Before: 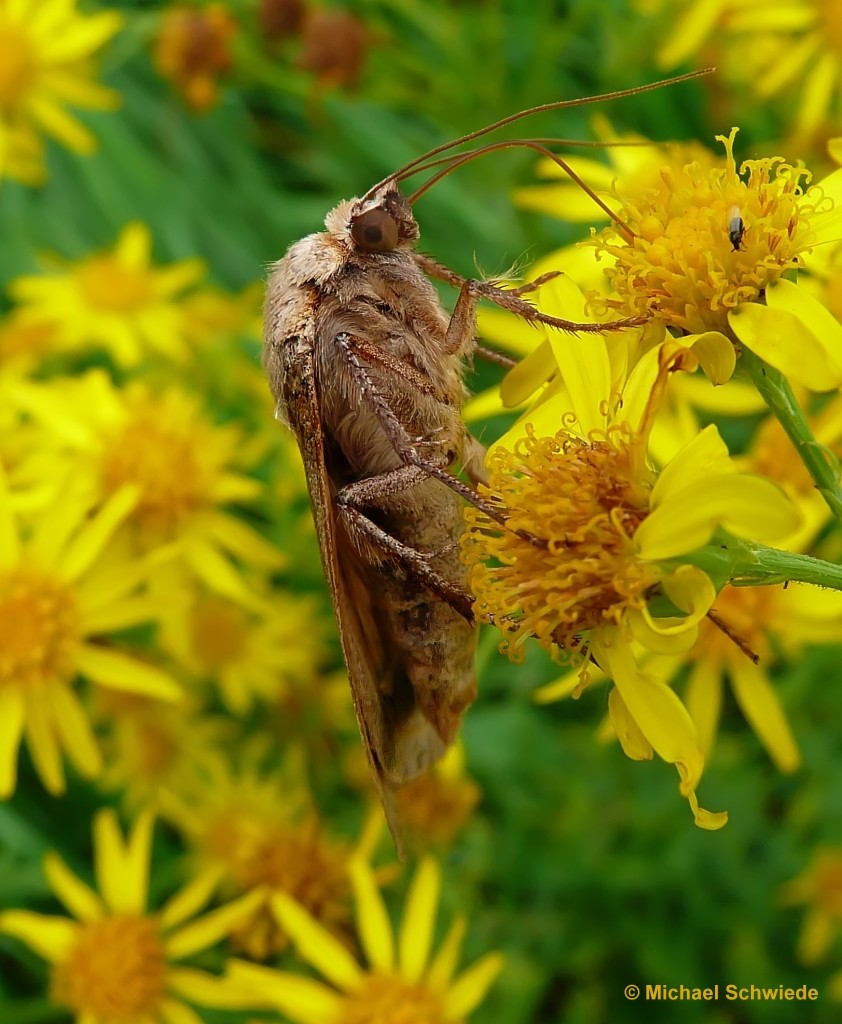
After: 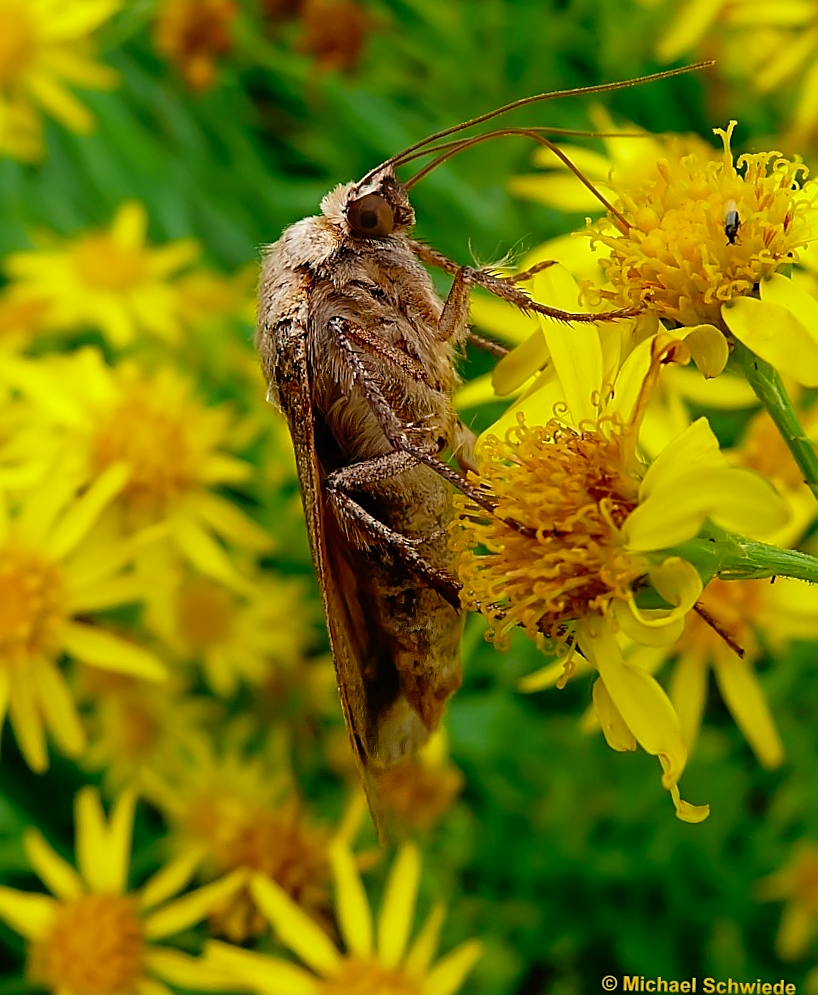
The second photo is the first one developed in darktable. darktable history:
sharpen: on, module defaults
crop and rotate: angle -1.36°
tone curve: curves: ch0 [(0, 0) (0.003, 0.003) (0.011, 0.003) (0.025, 0.007) (0.044, 0.014) (0.069, 0.02) (0.1, 0.03) (0.136, 0.054) (0.177, 0.099) (0.224, 0.156) (0.277, 0.227) (0.335, 0.302) (0.399, 0.375) (0.468, 0.456) (0.543, 0.54) (0.623, 0.625) (0.709, 0.717) (0.801, 0.807) (0.898, 0.895) (1, 1)], preserve colors none
